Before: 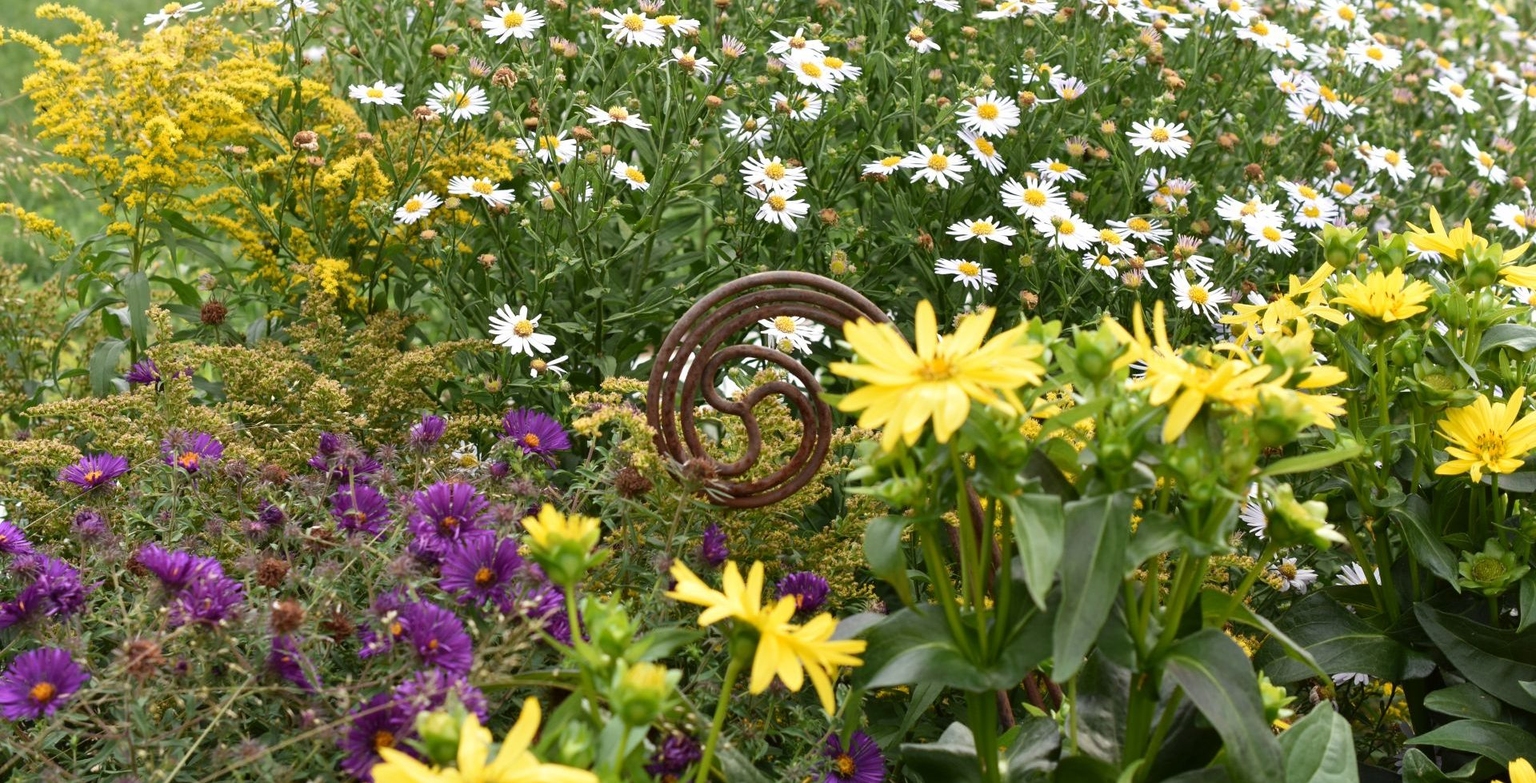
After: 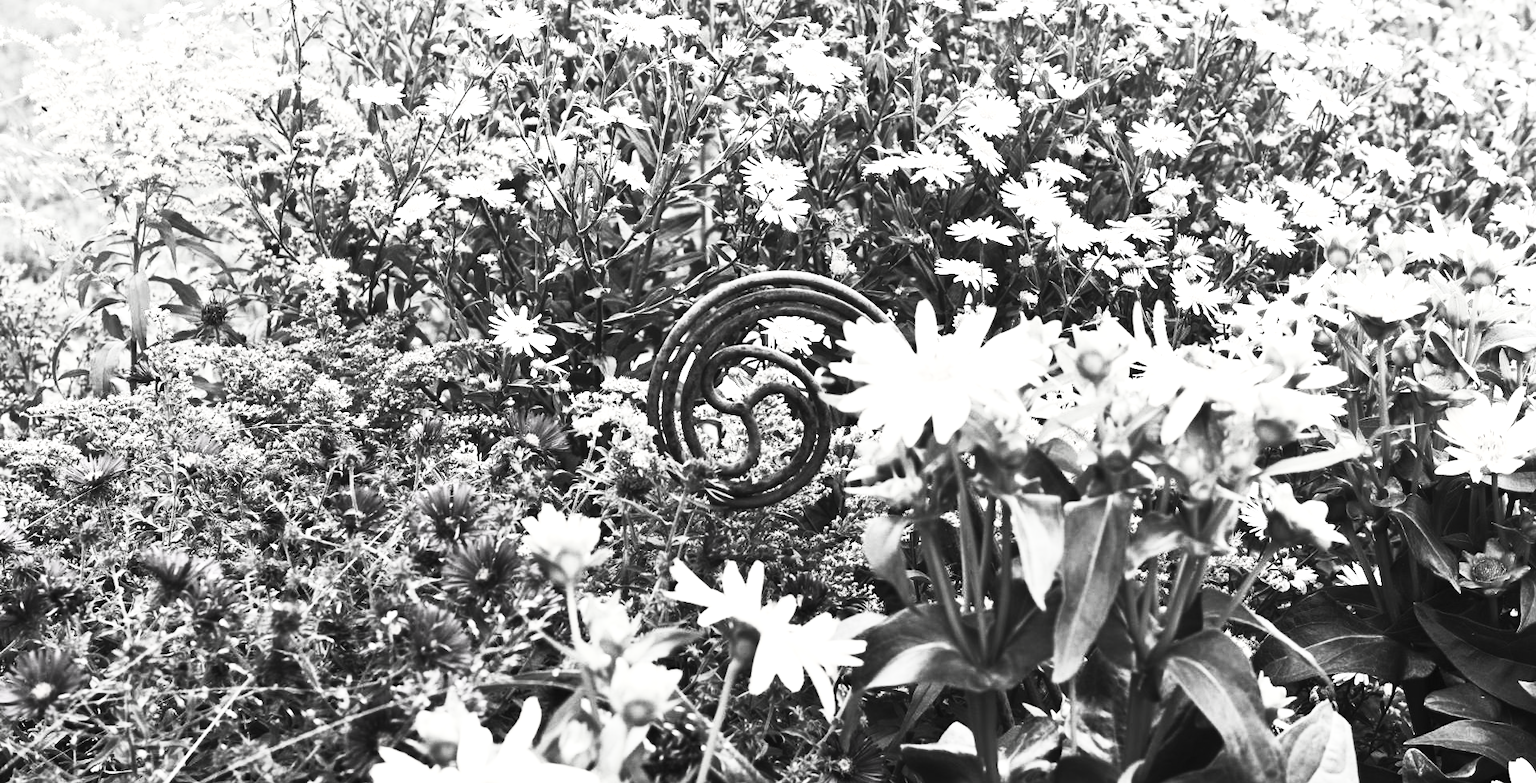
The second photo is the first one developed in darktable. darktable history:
tone equalizer: -8 EV -1.08 EV, -7 EV -1.04 EV, -6 EV -0.872 EV, -5 EV -0.568 EV, -3 EV 0.581 EV, -2 EV 0.878 EV, -1 EV 1.01 EV, +0 EV 1.08 EV, edges refinement/feathering 500, mask exposure compensation -1.57 EV, preserve details no
contrast brightness saturation: contrast 0.537, brightness 0.48, saturation -0.983
